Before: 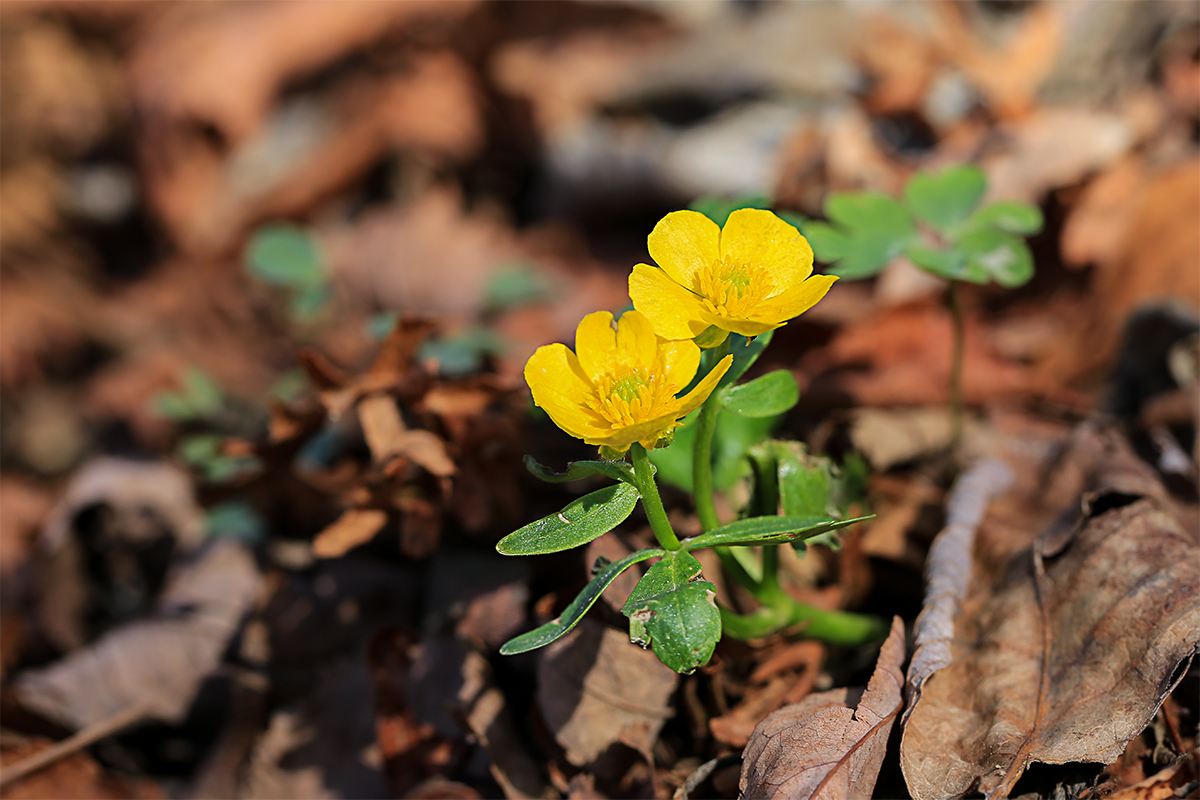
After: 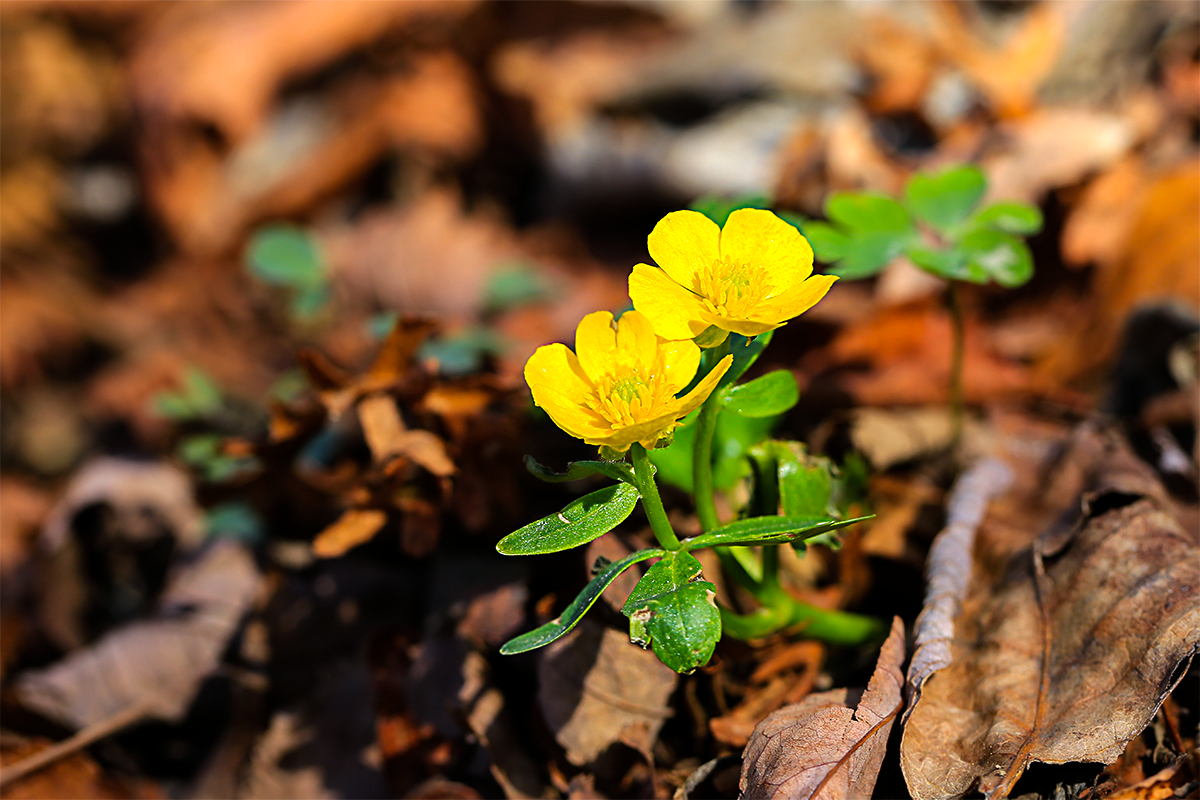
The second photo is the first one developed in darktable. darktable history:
color balance: contrast 6.48%, output saturation 113.3%
color balance rgb: linear chroma grading › global chroma 10%, global vibrance 10%, contrast 15%, saturation formula JzAzBz (2021)
